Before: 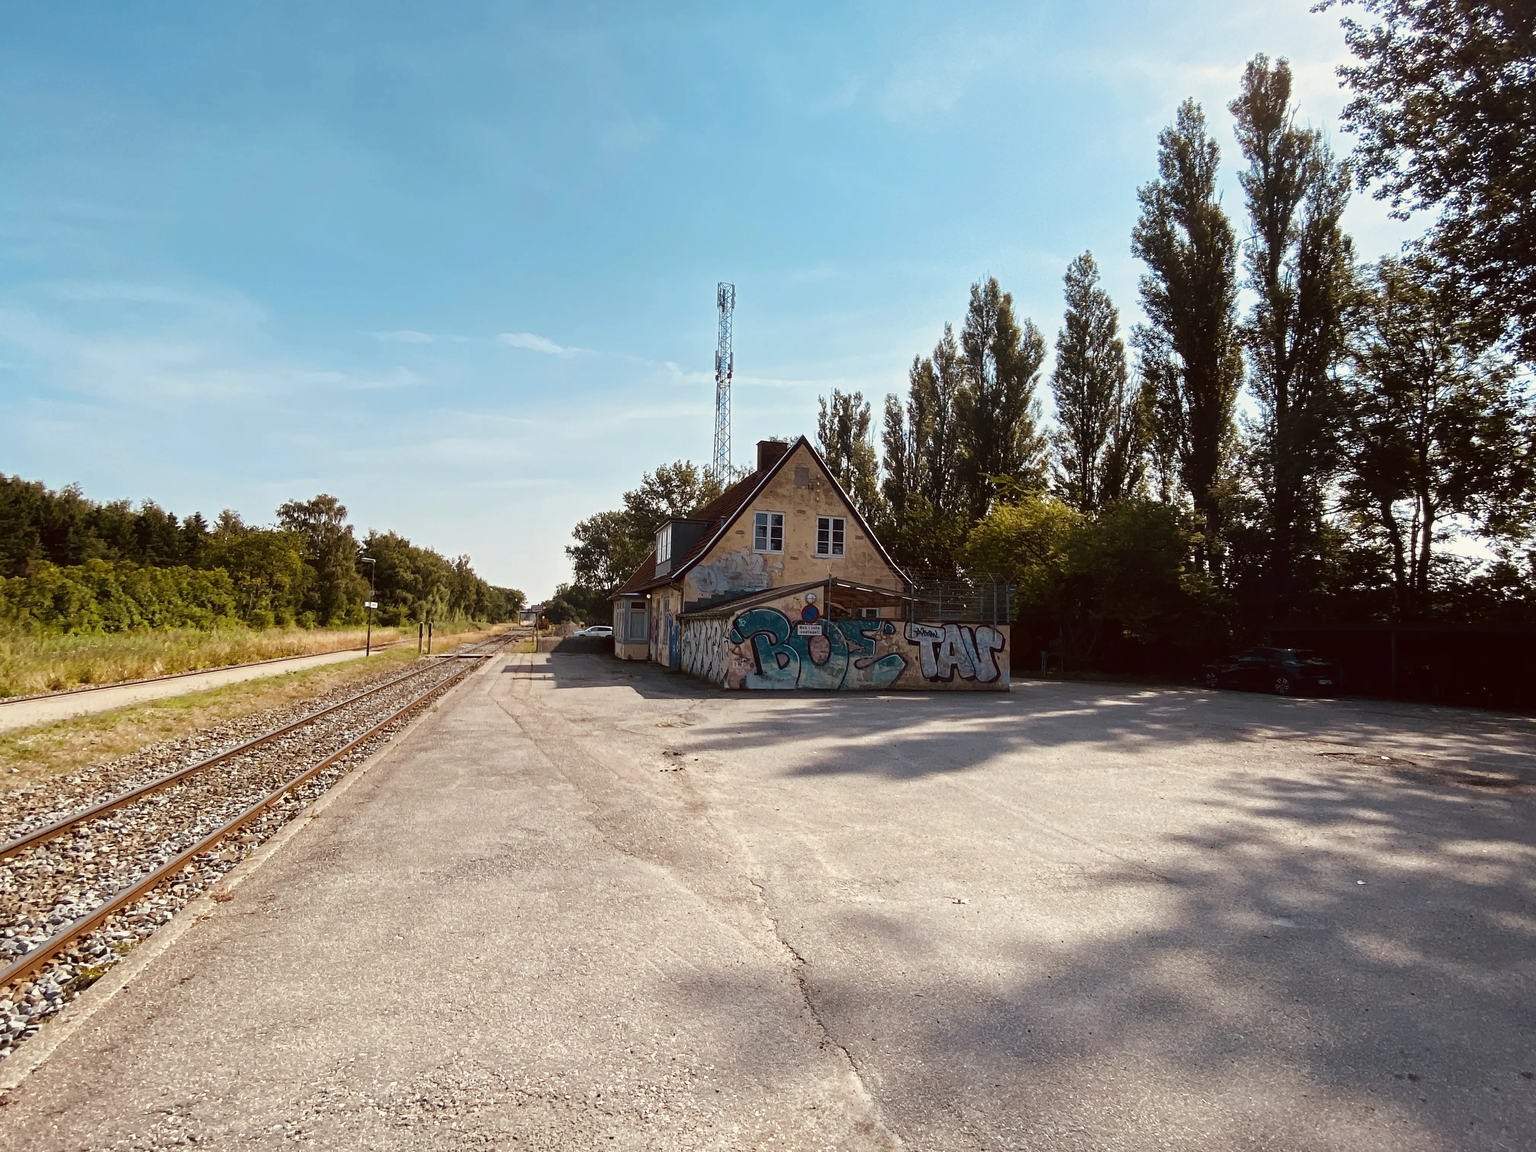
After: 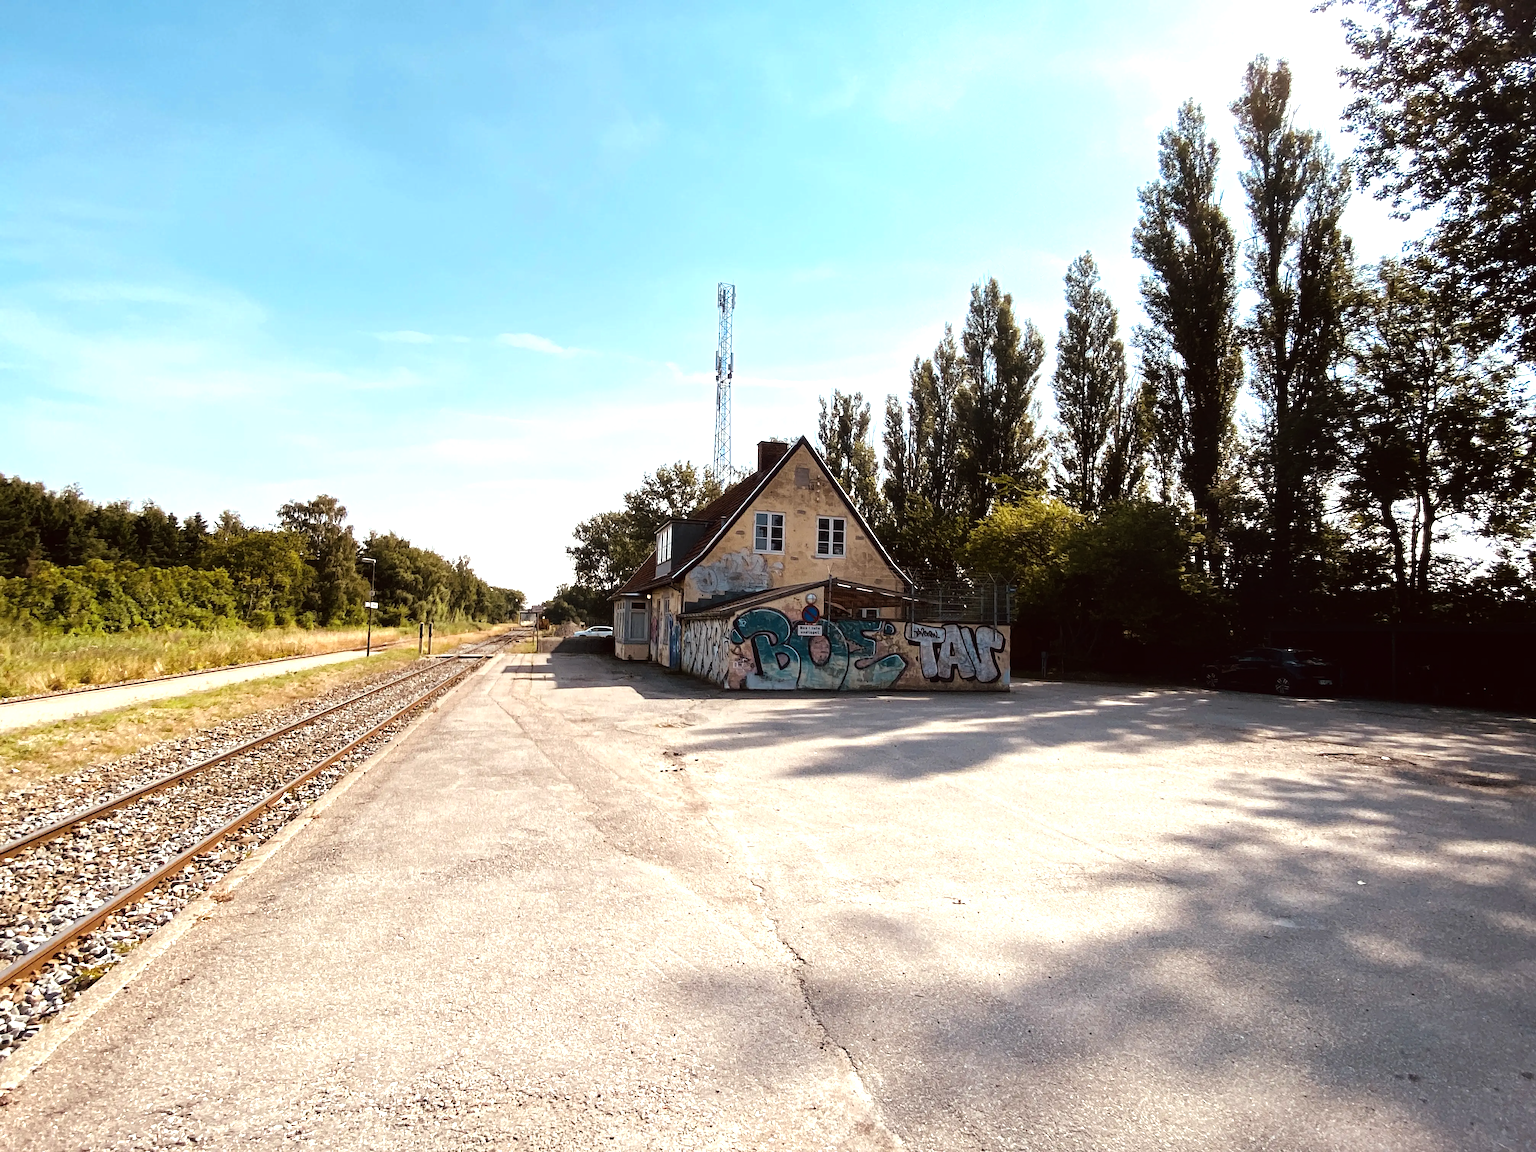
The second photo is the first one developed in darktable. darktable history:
tone equalizer: -8 EV -0.721 EV, -7 EV -0.669 EV, -6 EV -0.598 EV, -5 EV -0.378 EV, -3 EV 0.381 EV, -2 EV 0.6 EV, -1 EV 0.696 EV, +0 EV 0.744 EV
